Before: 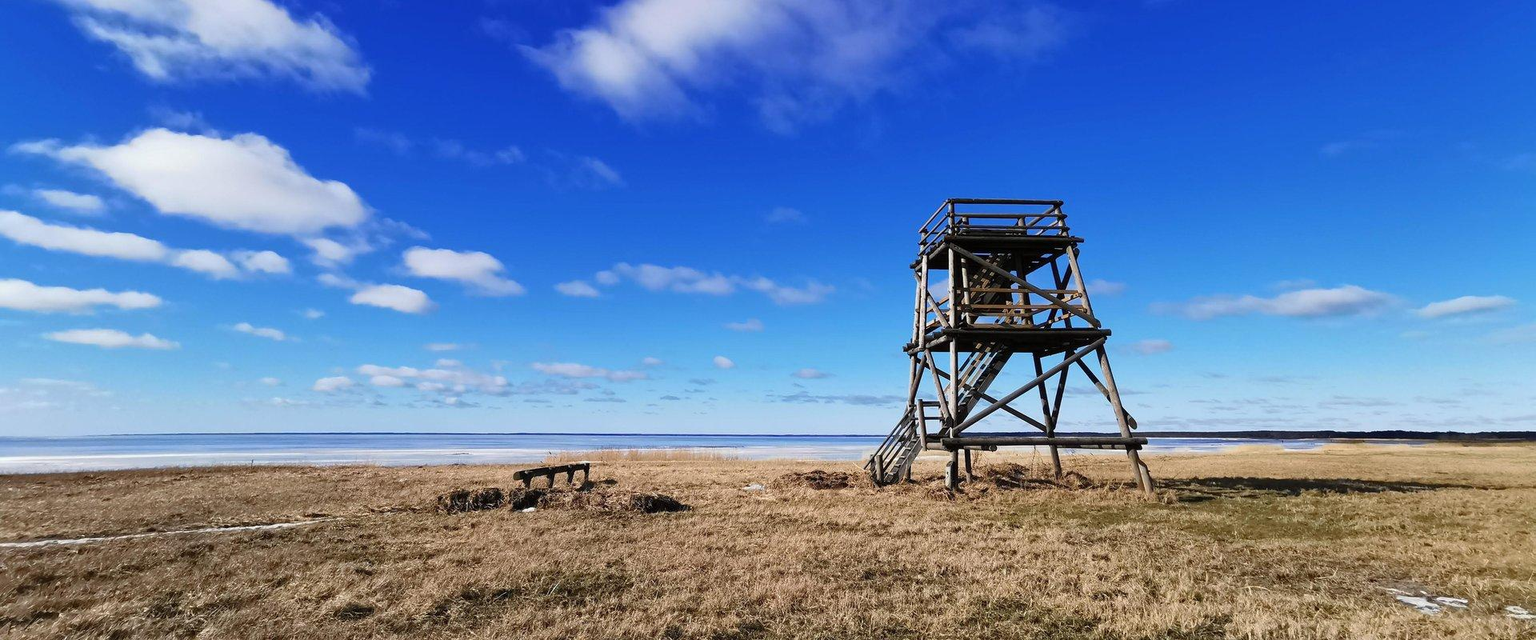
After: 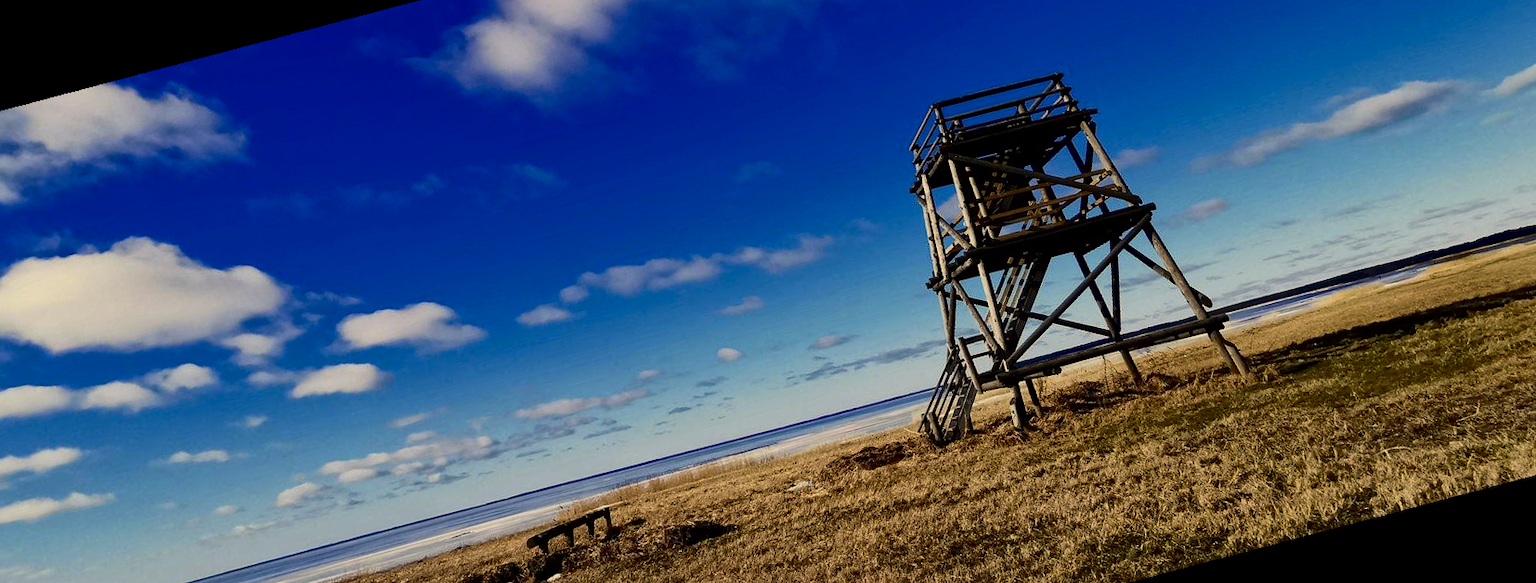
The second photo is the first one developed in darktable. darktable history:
rotate and perspective: rotation -14.8°, crop left 0.1, crop right 0.903, crop top 0.25, crop bottom 0.748
exposure: exposure -0.36 EV, compensate highlight preservation false
contrast brightness saturation: contrast 0.19, brightness -0.24, saturation 0.11
local contrast: mode bilateral grid, contrast 20, coarseness 50, detail 120%, midtone range 0.2
color correction: highlights a* 2.72, highlights b* 22.8
